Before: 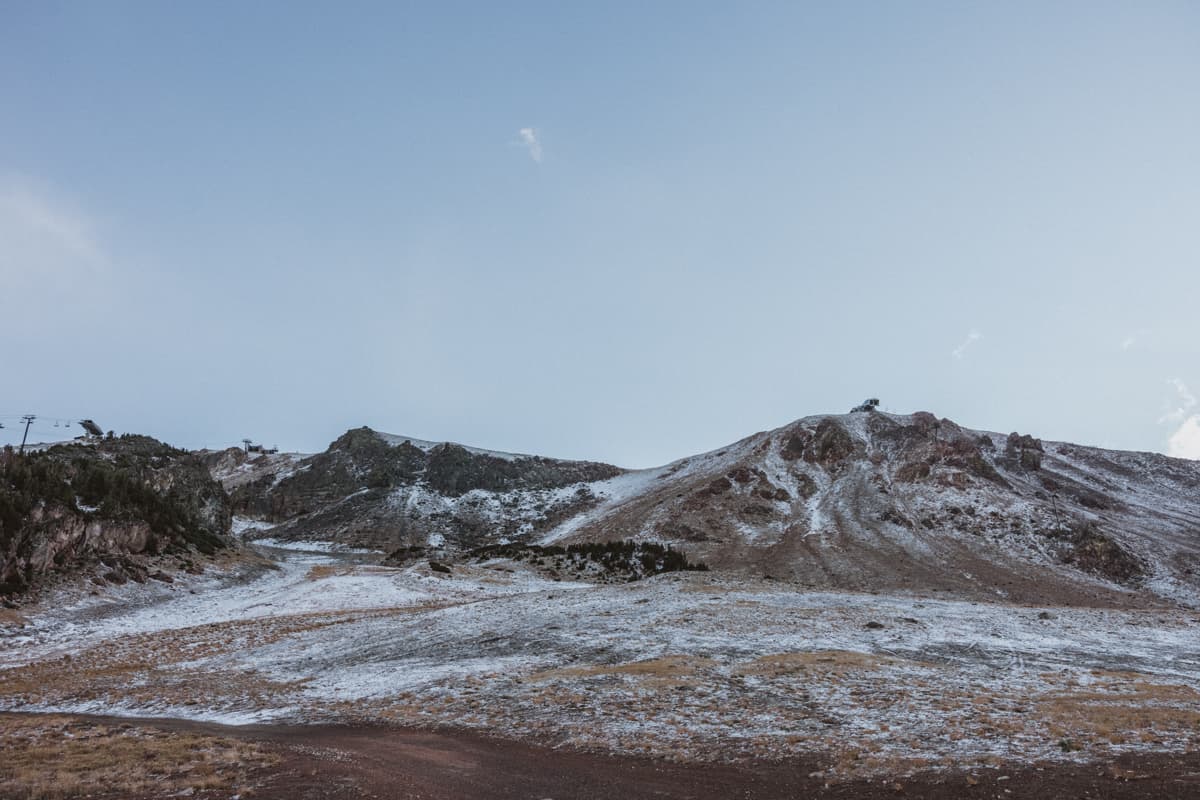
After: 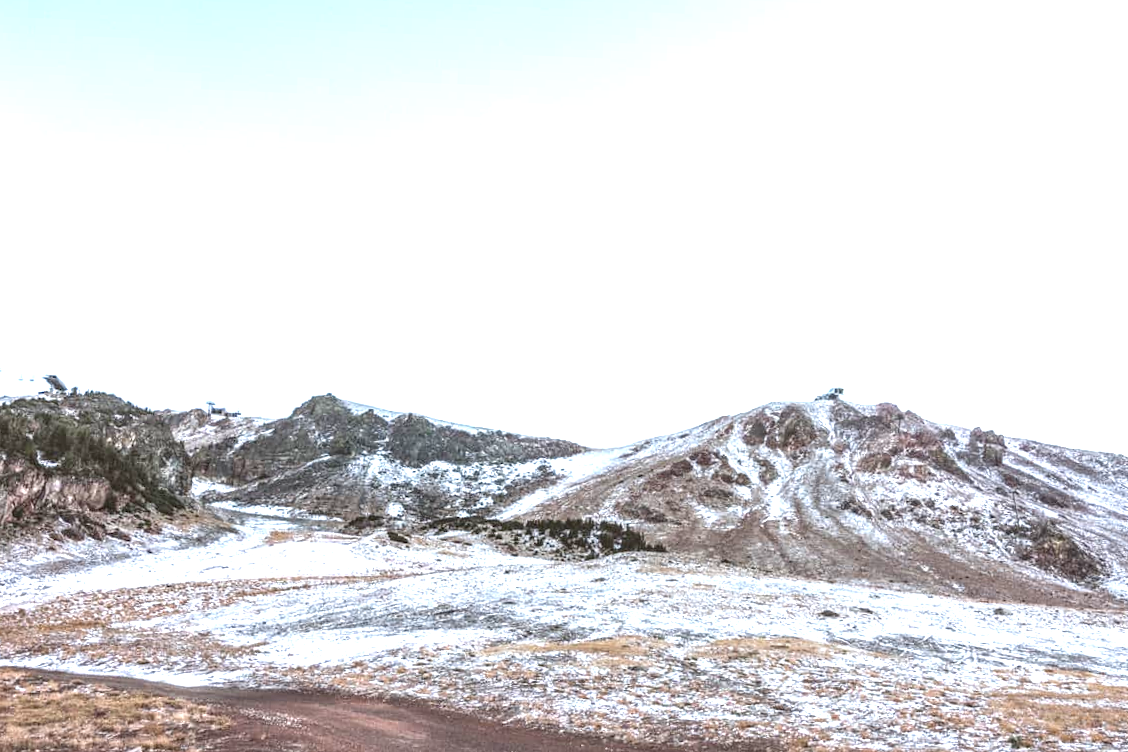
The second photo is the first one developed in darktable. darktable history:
local contrast: on, module defaults
crop and rotate: angle -2.44°
exposure: black level correction 0.001, exposure 1.715 EV, compensate highlight preservation false
